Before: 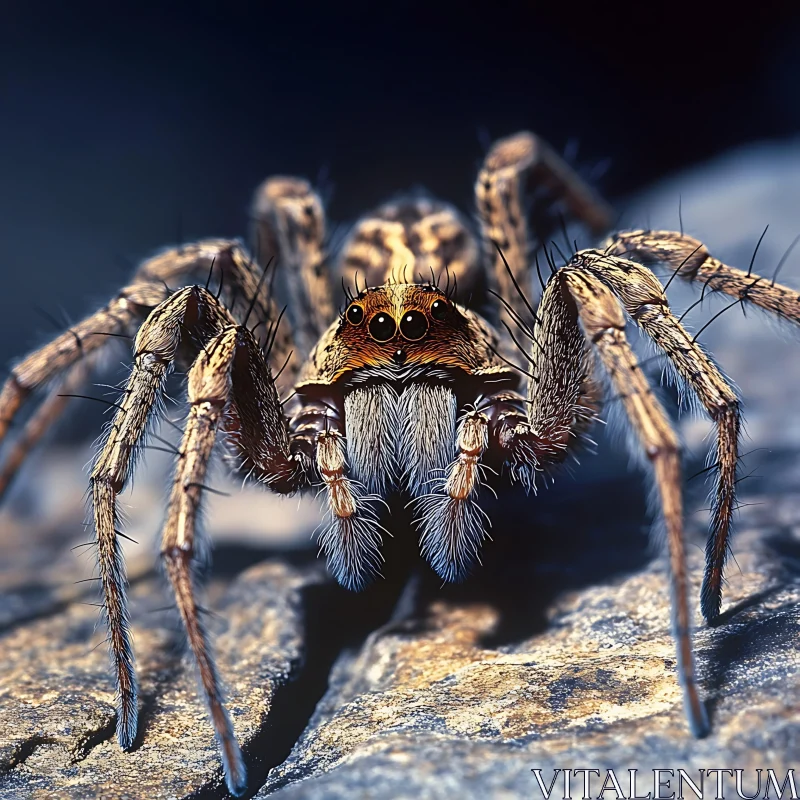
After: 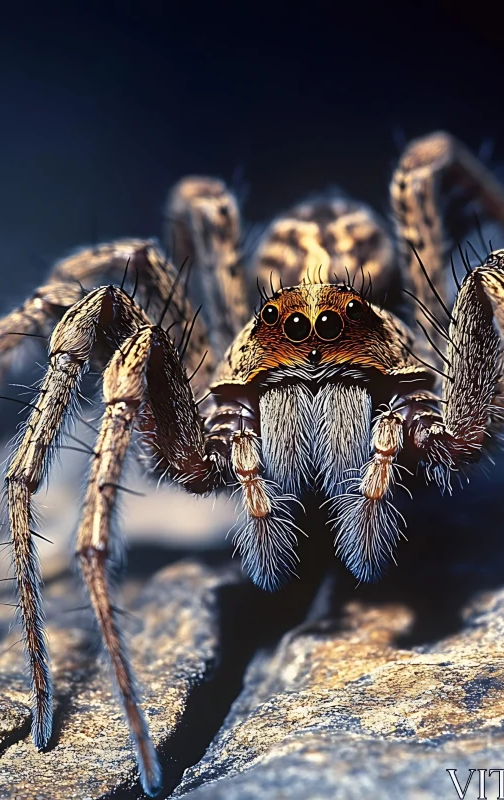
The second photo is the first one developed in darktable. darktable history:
crop: left 10.685%, right 26.314%
